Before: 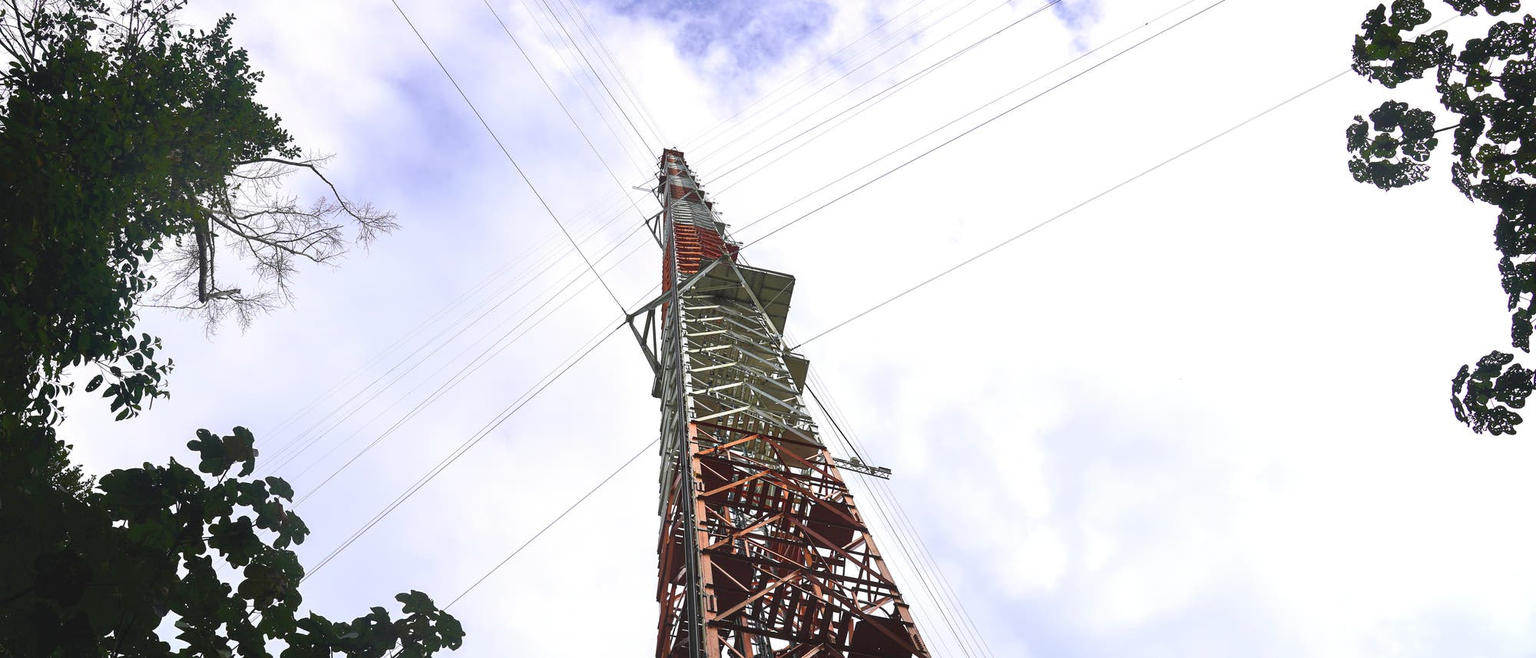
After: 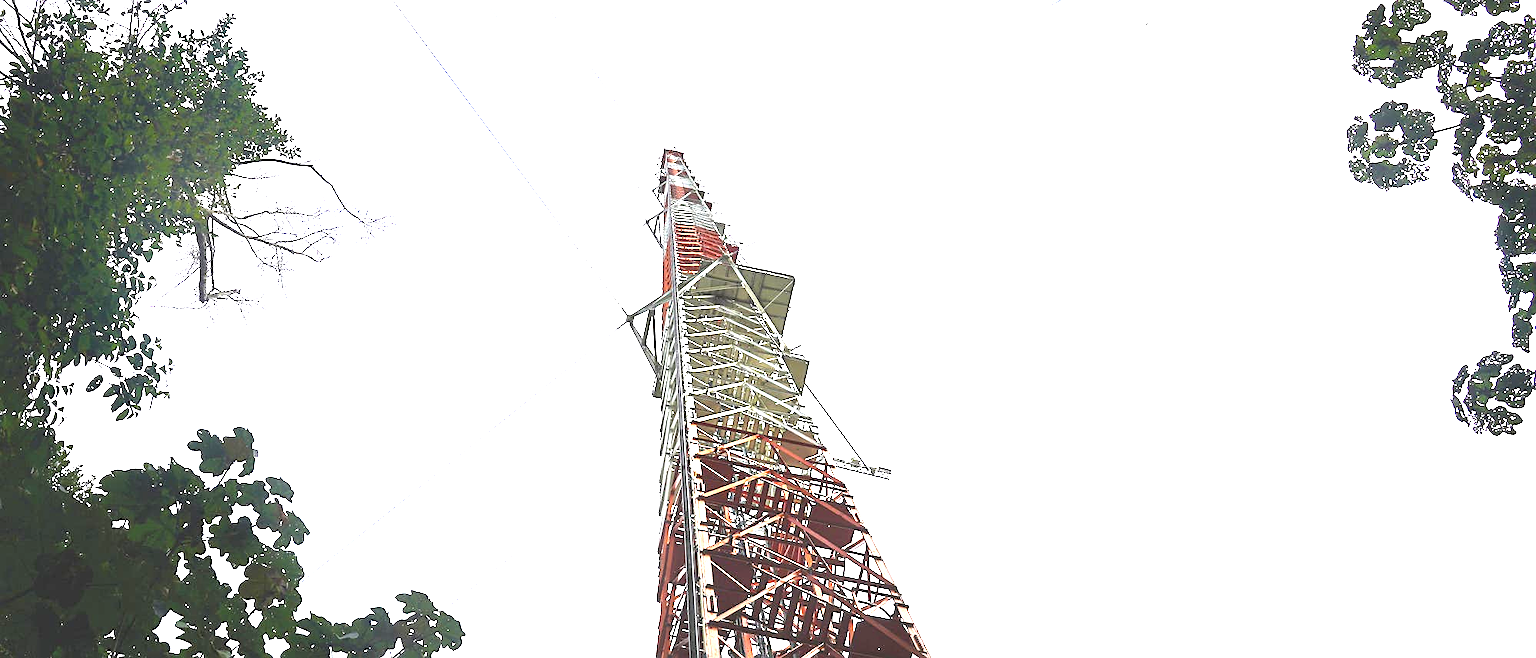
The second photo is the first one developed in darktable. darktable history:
sharpen: radius 1.864, amount 0.398, threshold 1.271
exposure: exposure 2.003 EV, compensate highlight preservation false
